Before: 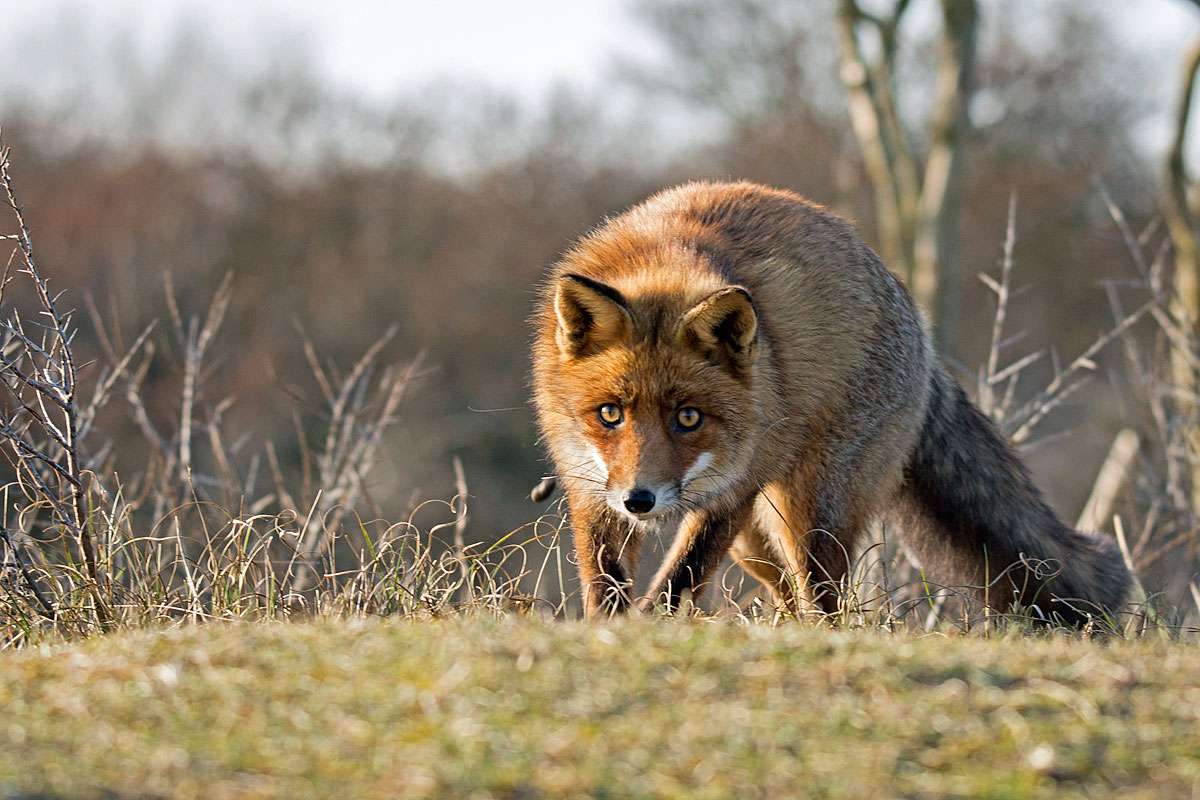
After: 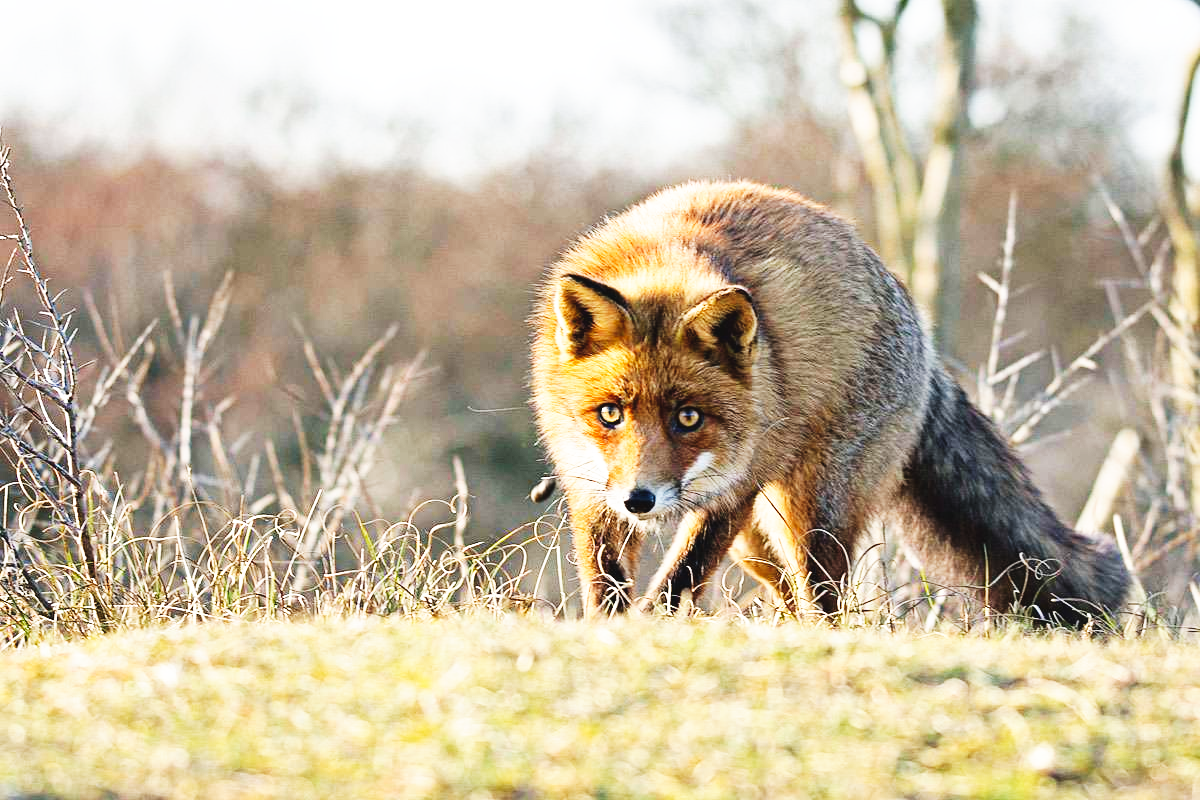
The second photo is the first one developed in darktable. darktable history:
base curve: curves: ch0 [(0, 0) (0.007, 0.004) (0.027, 0.03) (0.046, 0.07) (0.207, 0.54) (0.442, 0.872) (0.673, 0.972) (1, 1)], preserve colors none
exposure: black level correction -0.008, exposure 0.067 EV, compensate highlight preservation false
